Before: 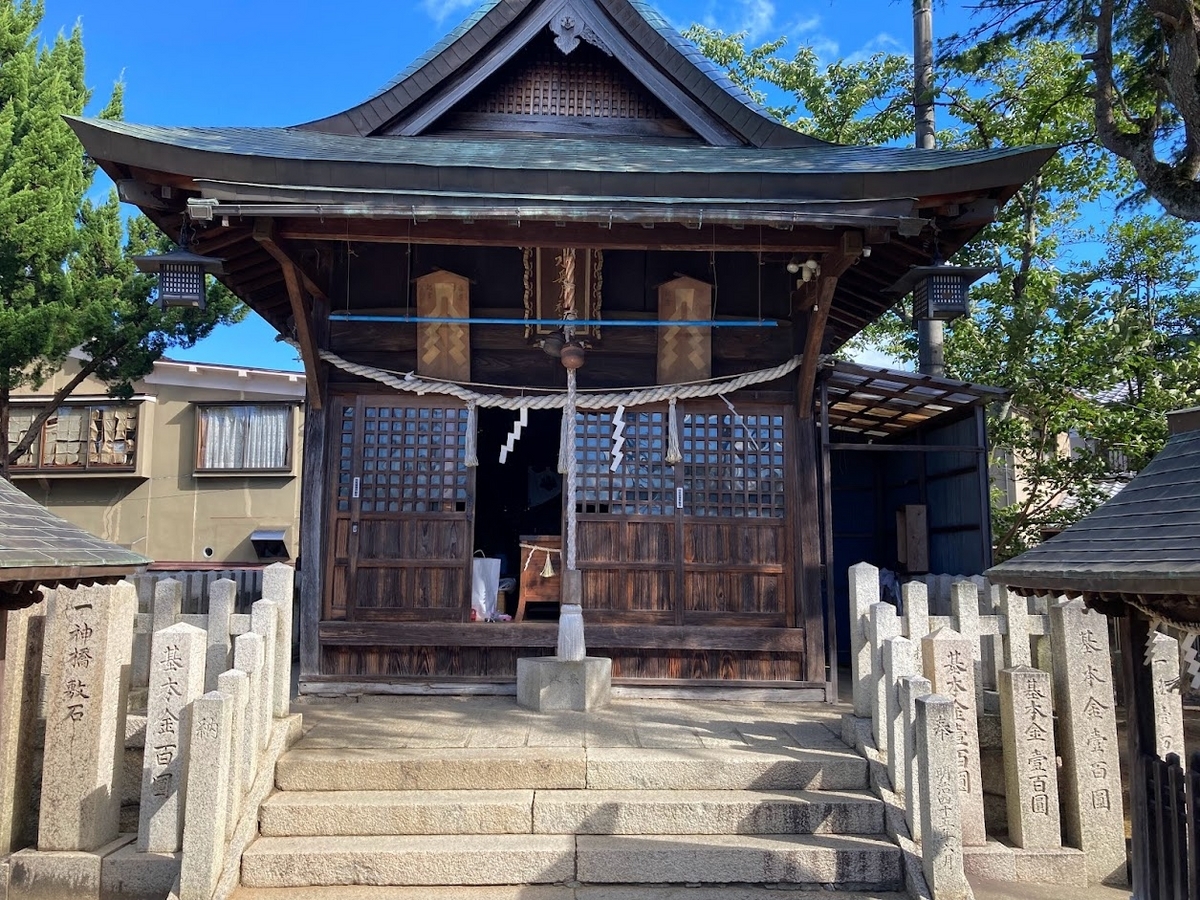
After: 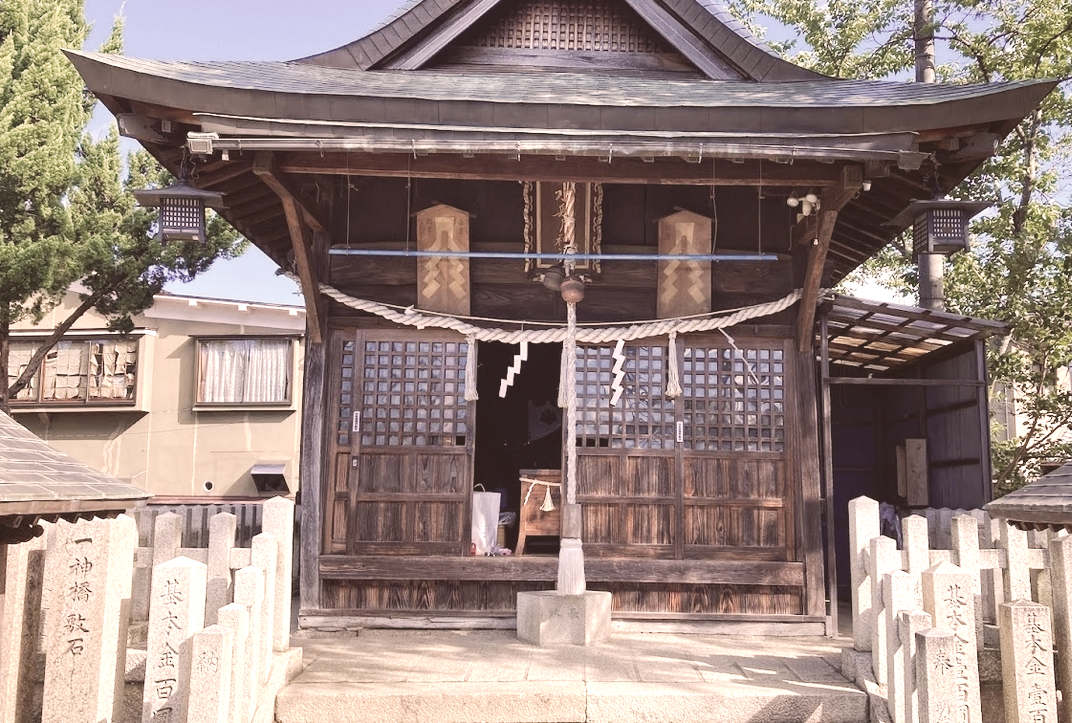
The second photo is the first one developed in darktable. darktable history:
contrast brightness saturation: contrast -0.267, saturation -0.44
tone curve: curves: ch0 [(0, 0) (0.003, 0.006) (0.011, 0.015) (0.025, 0.032) (0.044, 0.054) (0.069, 0.079) (0.1, 0.111) (0.136, 0.146) (0.177, 0.186) (0.224, 0.229) (0.277, 0.286) (0.335, 0.348) (0.399, 0.426) (0.468, 0.514) (0.543, 0.609) (0.623, 0.706) (0.709, 0.789) (0.801, 0.862) (0.898, 0.926) (1, 1)], preserve colors none
color correction: highlights a* 10.26, highlights b* 9.65, shadows a* 8.1, shadows b* 8.28, saturation 0.791
local contrast: highlights 106%, shadows 102%, detail 120%, midtone range 0.2
exposure: black level correction 0, exposure 1.095 EV, compensate exposure bias true, compensate highlight preservation false
crop: top 7.395%, right 9.785%, bottom 12.055%
